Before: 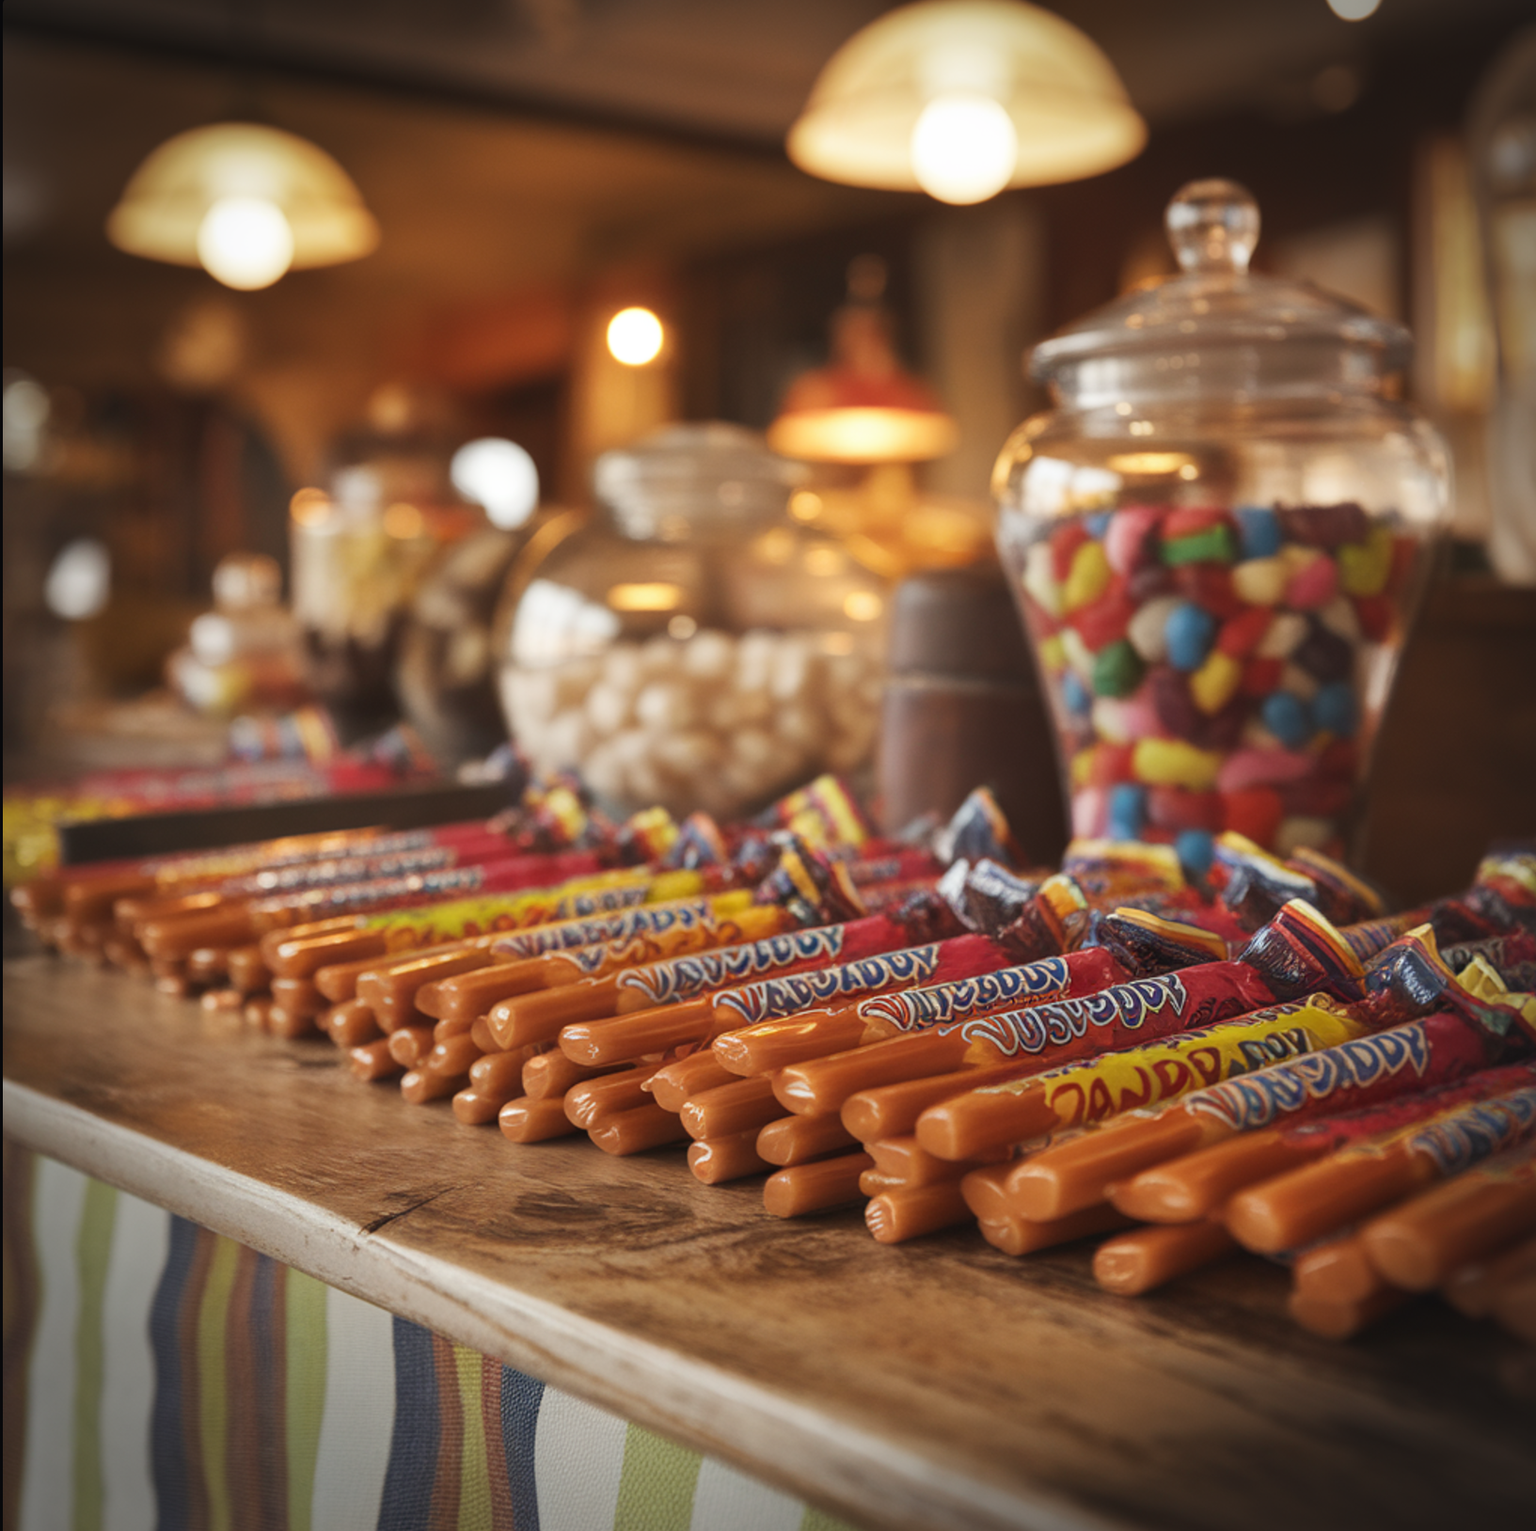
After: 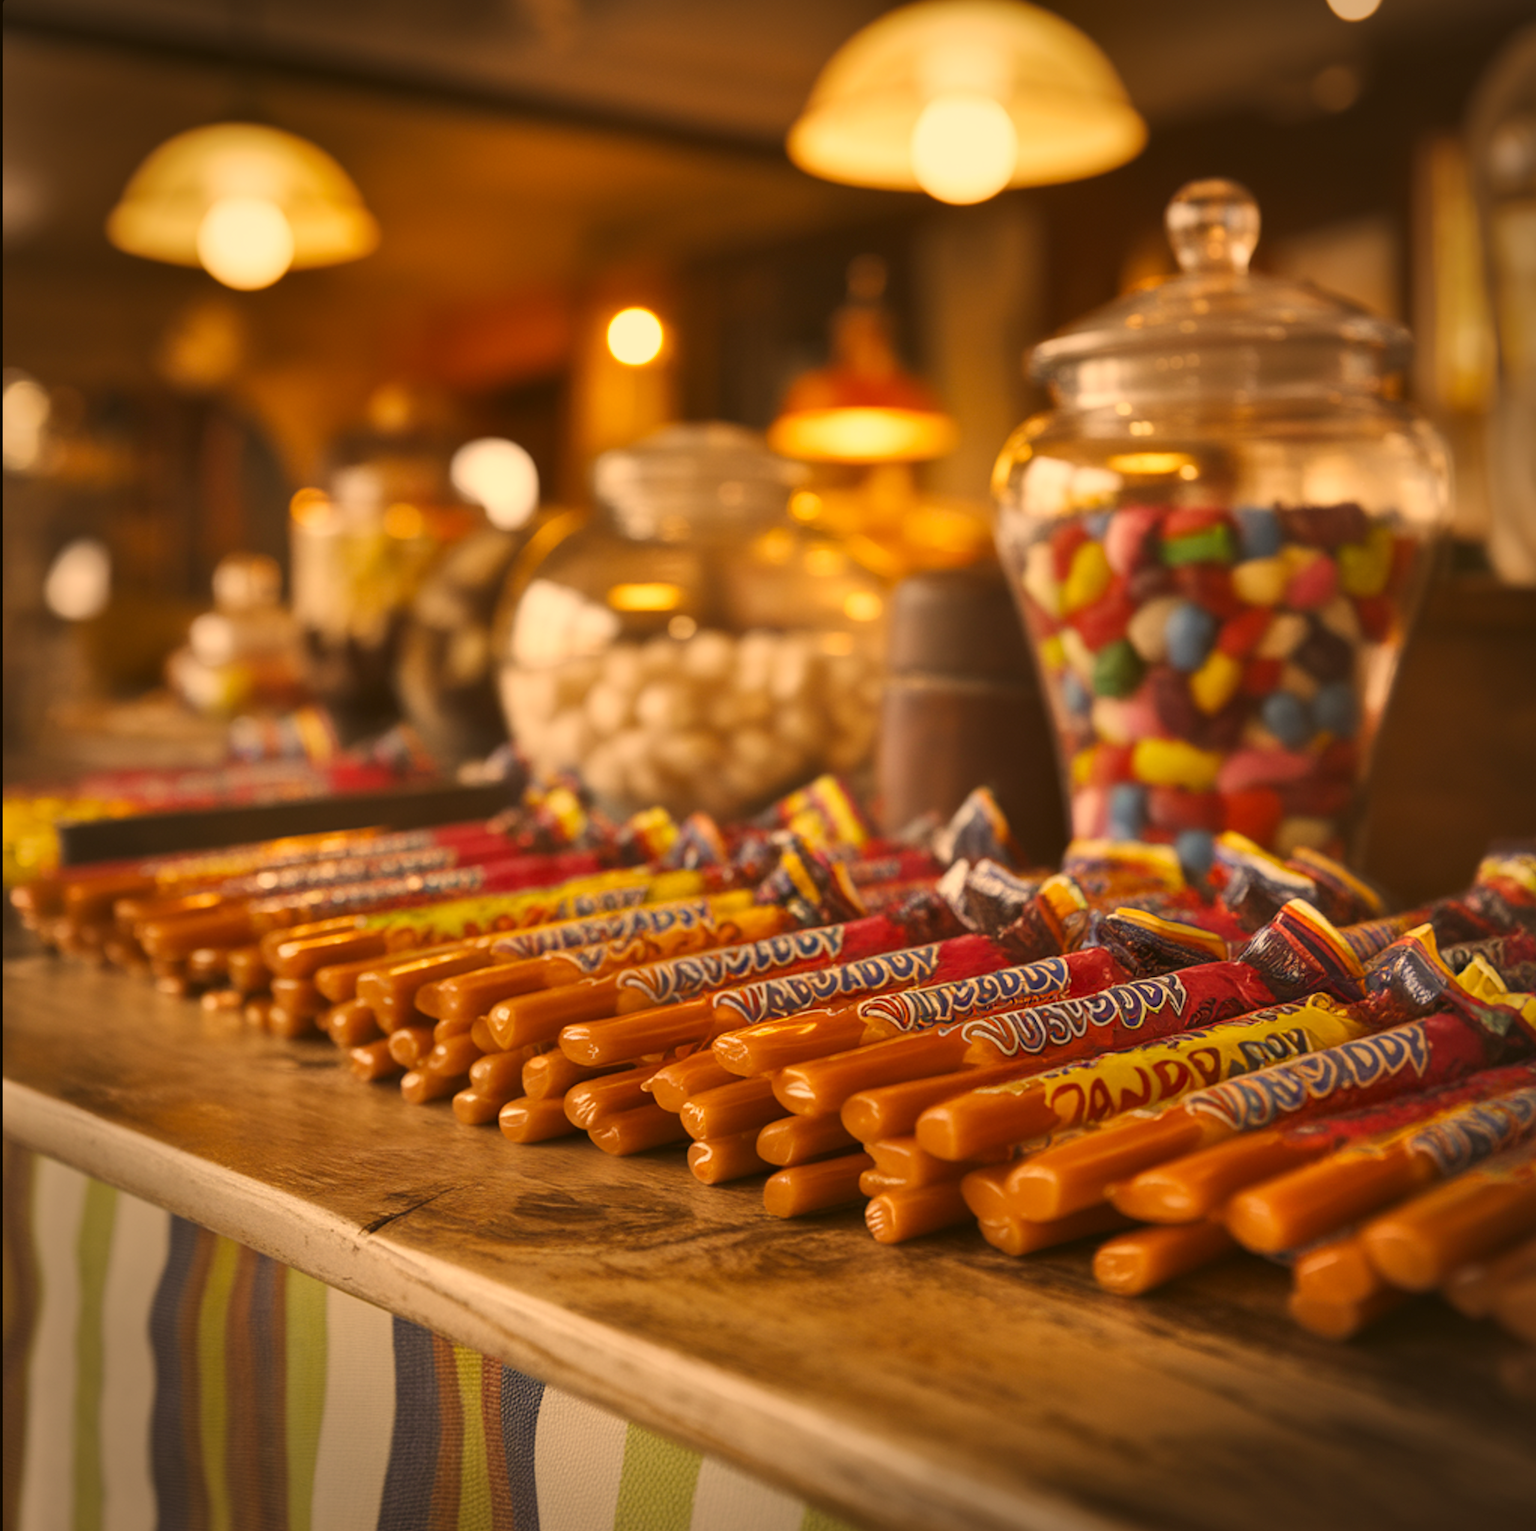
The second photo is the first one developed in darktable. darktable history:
shadows and highlights: soften with gaussian
color correction: highlights a* 17.94, highlights b* 35.39, shadows a* 1.48, shadows b* 6.42, saturation 1.01
